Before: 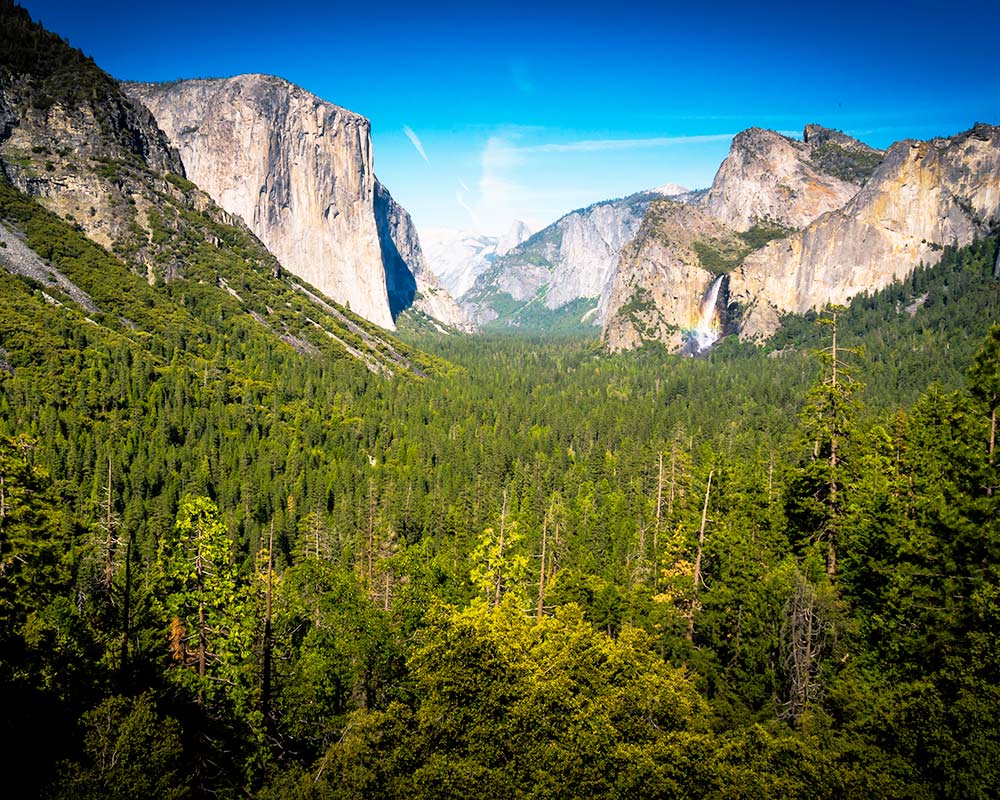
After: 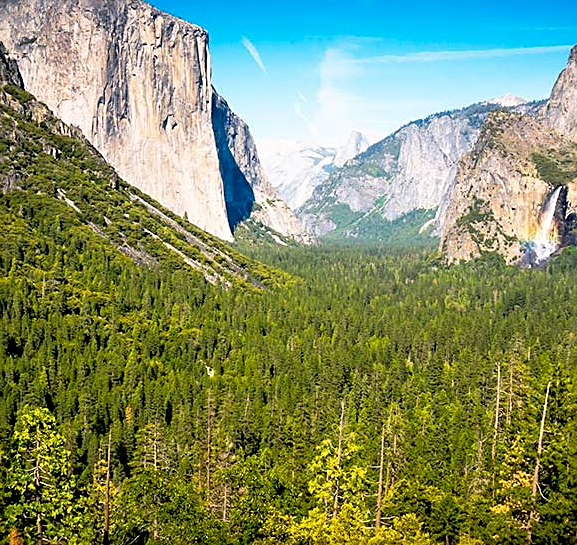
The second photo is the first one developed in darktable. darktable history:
crop: left 16.202%, top 11.208%, right 26.045%, bottom 20.557%
sharpen: on, module defaults
exposure: black level correction 0.009, exposure 0.014 EV, compensate highlight preservation false
